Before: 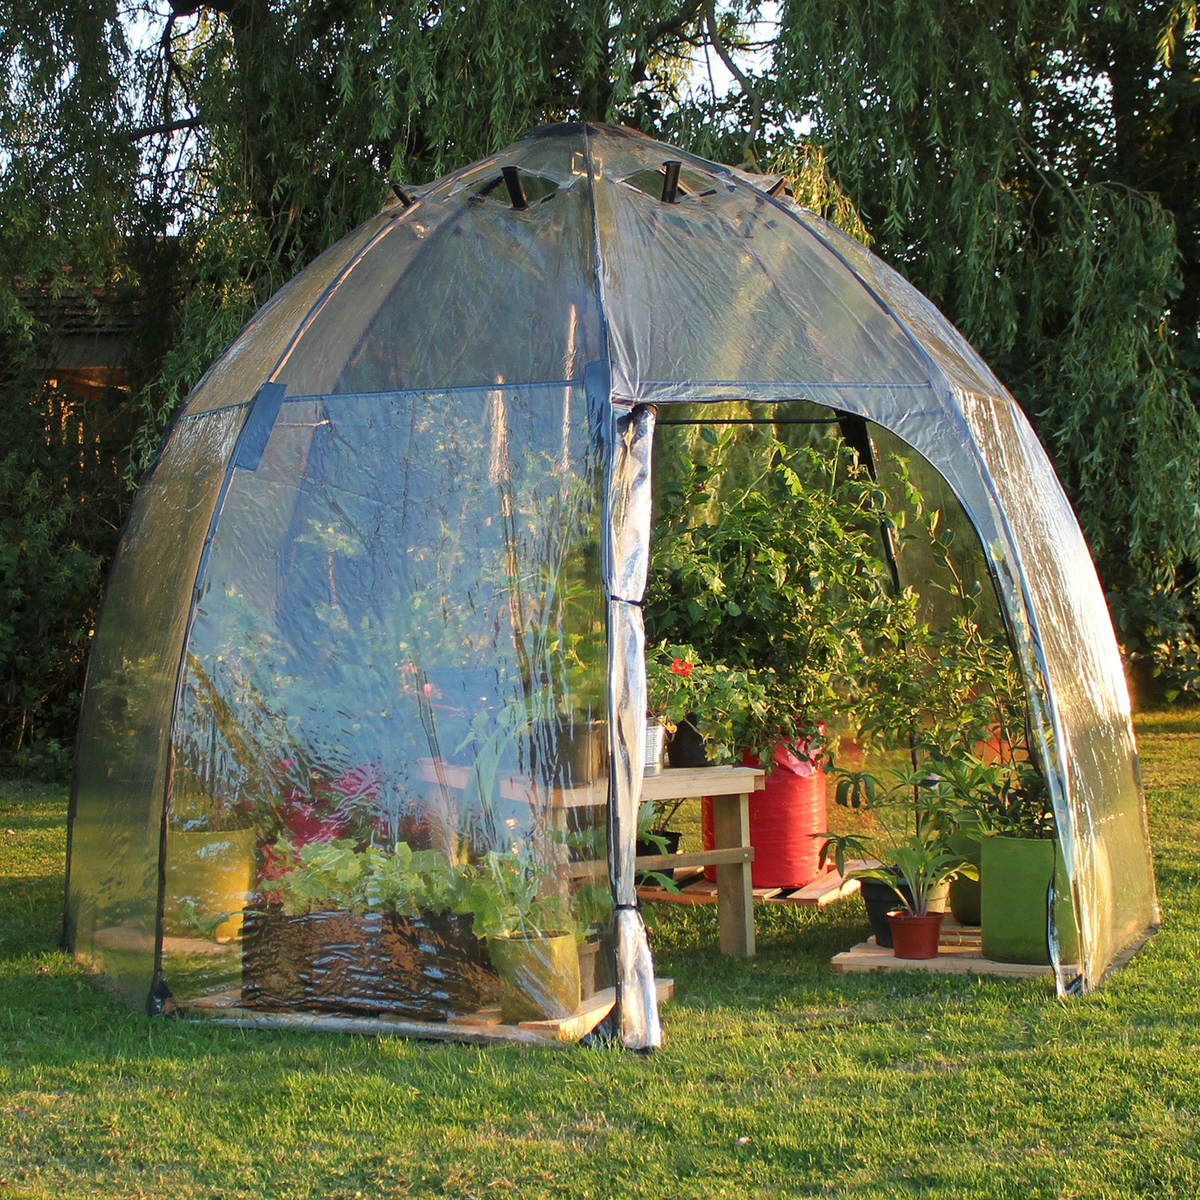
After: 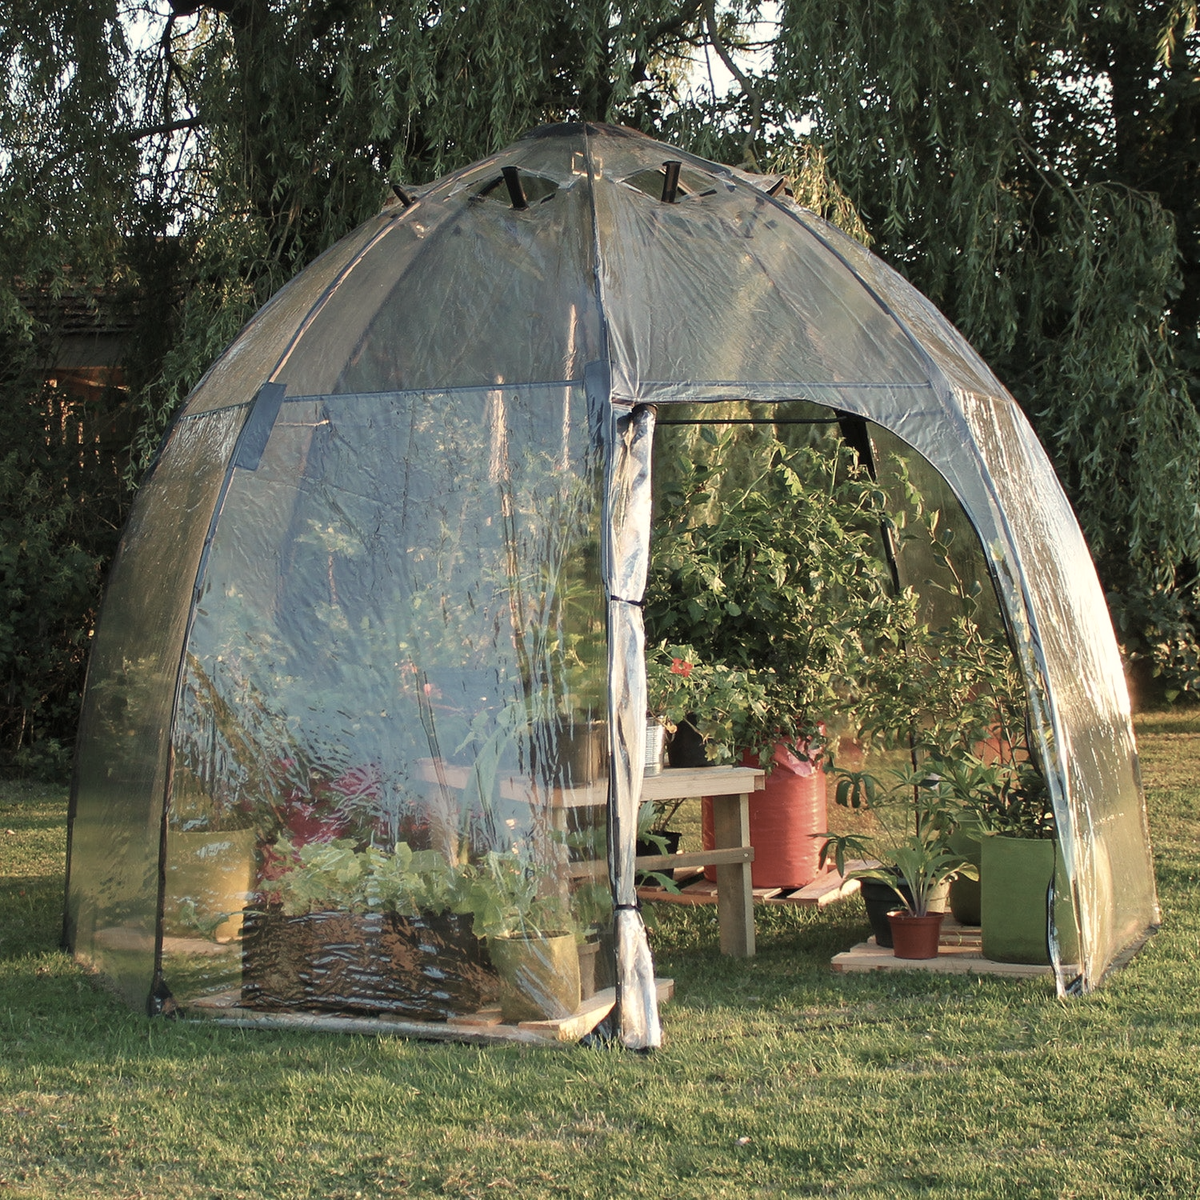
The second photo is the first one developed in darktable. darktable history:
color correction: saturation 0.57
white balance: red 1.029, blue 0.92
